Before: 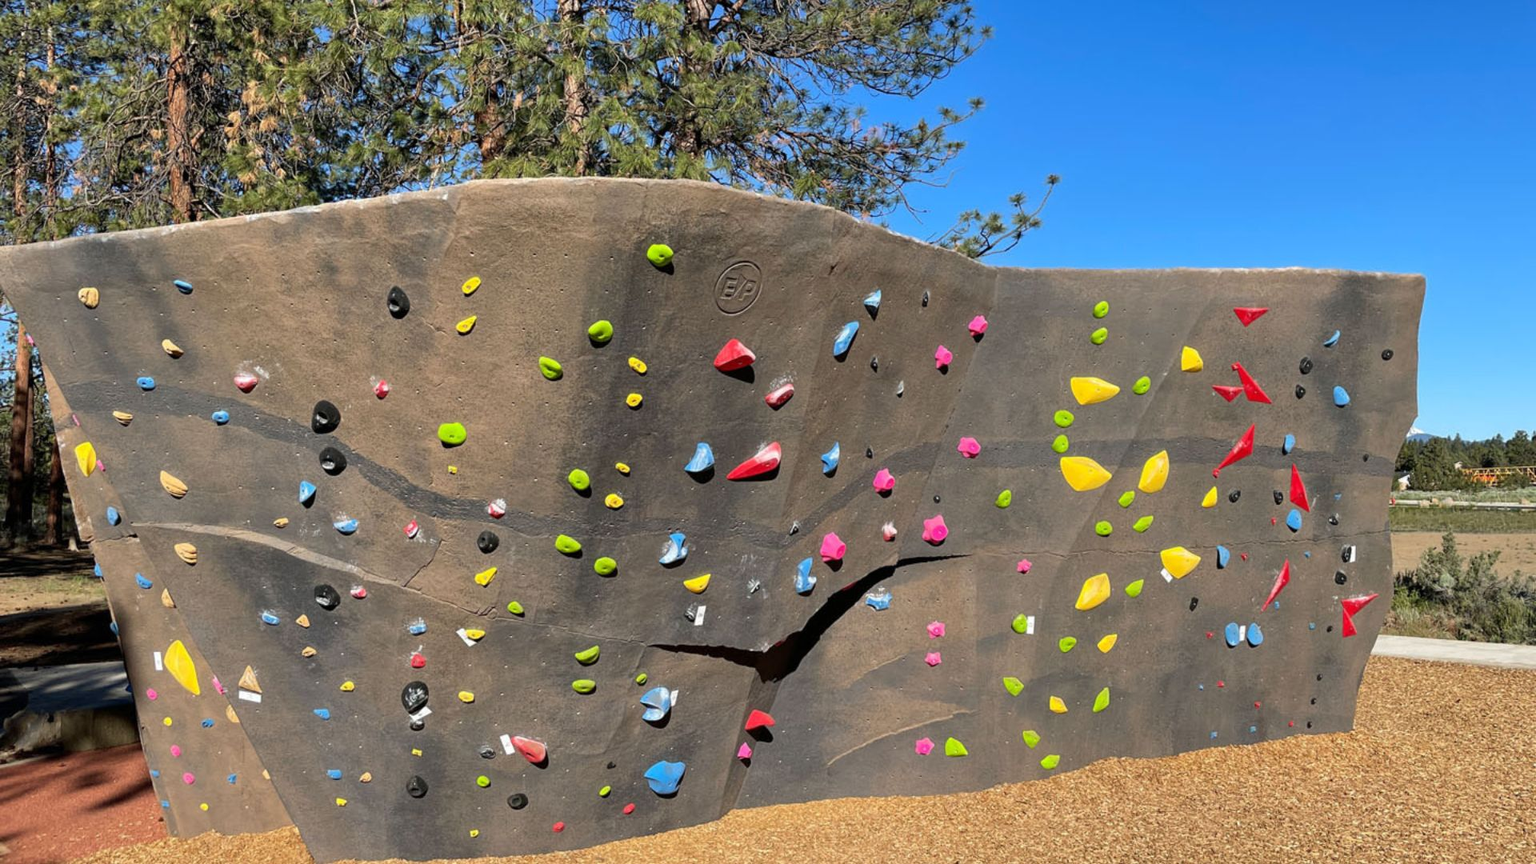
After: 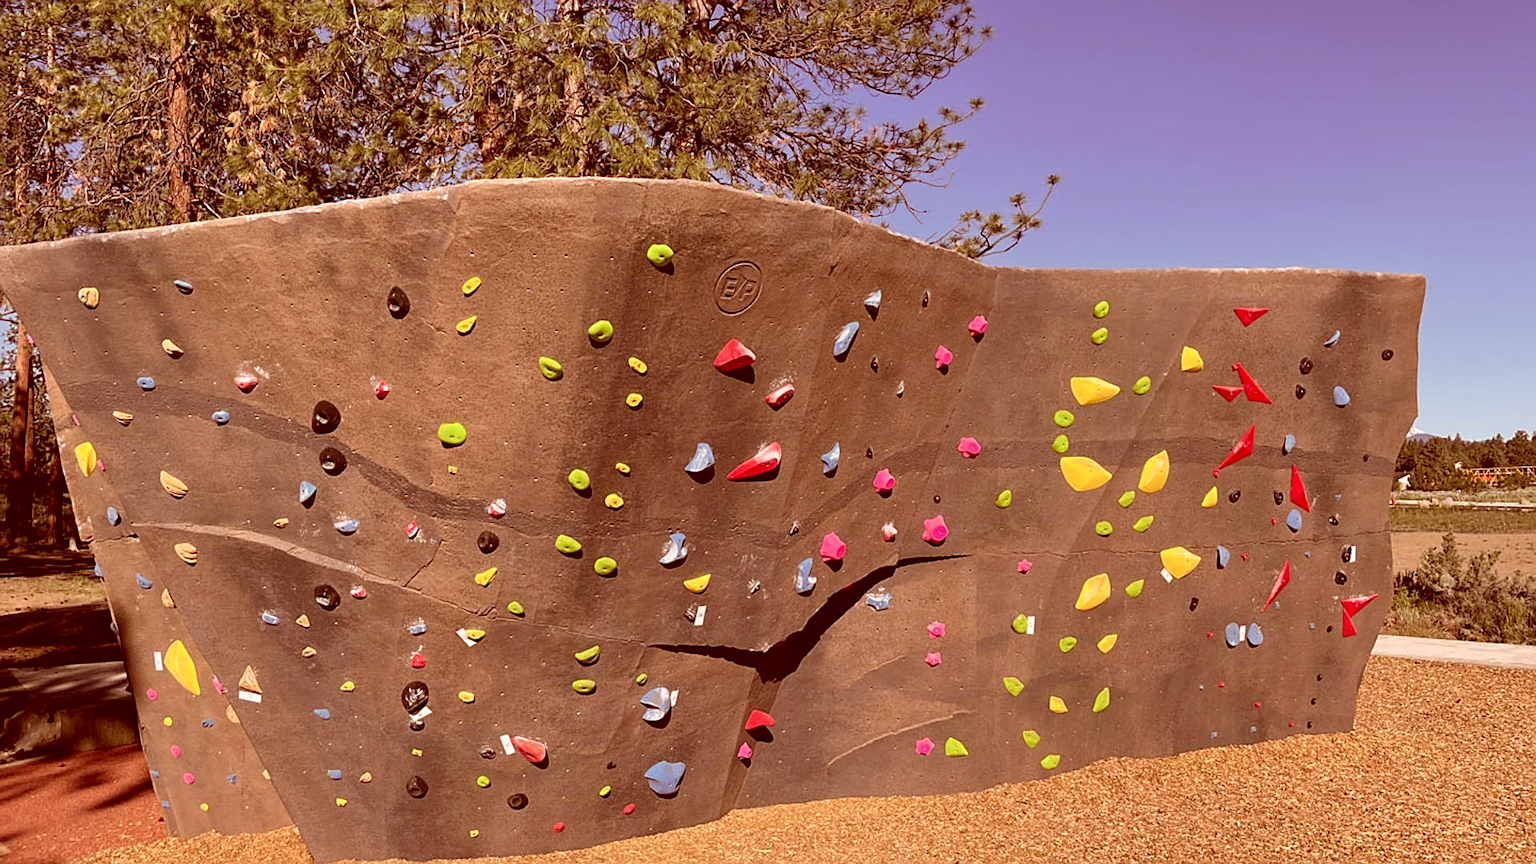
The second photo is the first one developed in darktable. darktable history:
color correction: highlights a* 9.03, highlights b* 8.71, shadows a* 40, shadows b* 40, saturation 0.8
sharpen: on, module defaults
